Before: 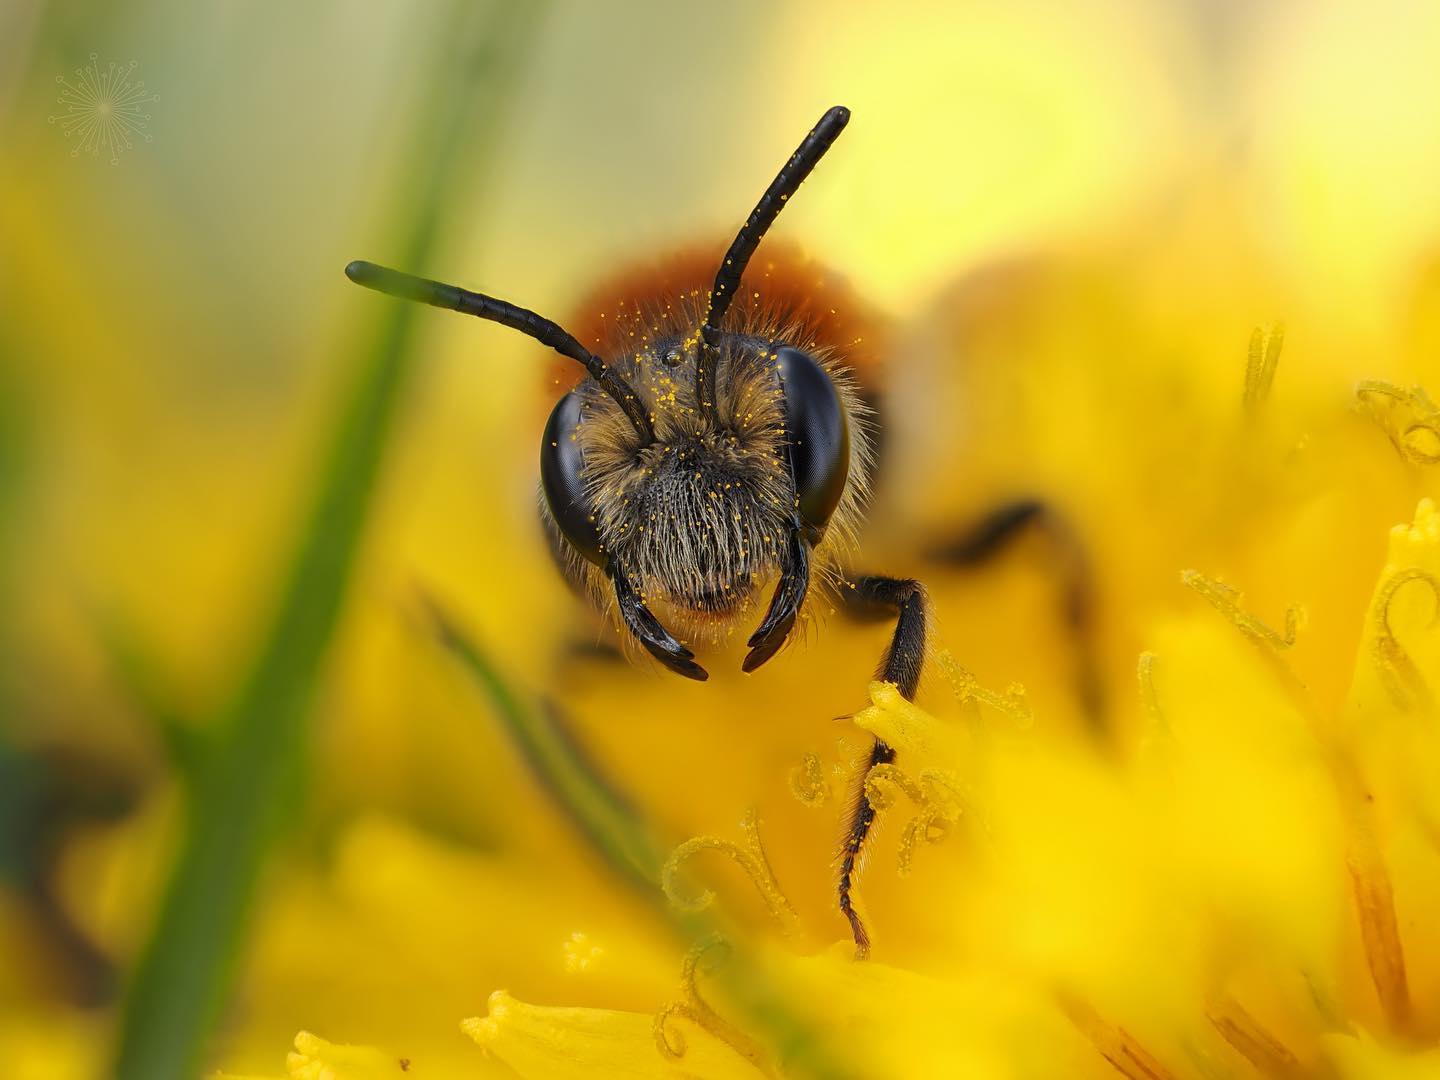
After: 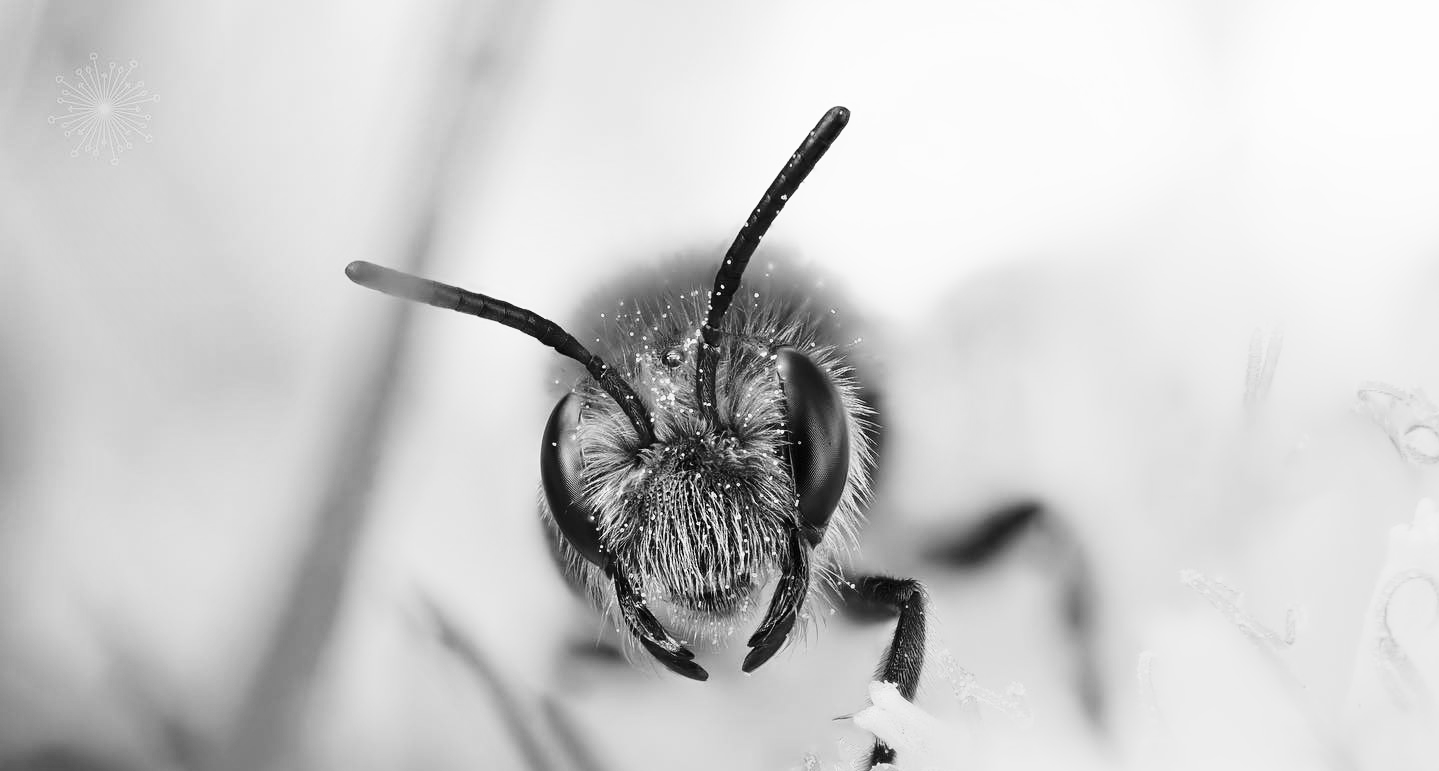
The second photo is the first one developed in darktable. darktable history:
crop: bottom 28.576%
base curve: curves: ch0 [(0, 0) (0.026, 0.03) (0.109, 0.232) (0.351, 0.748) (0.669, 0.968) (1, 1)], preserve colors none
monochrome: on, module defaults
